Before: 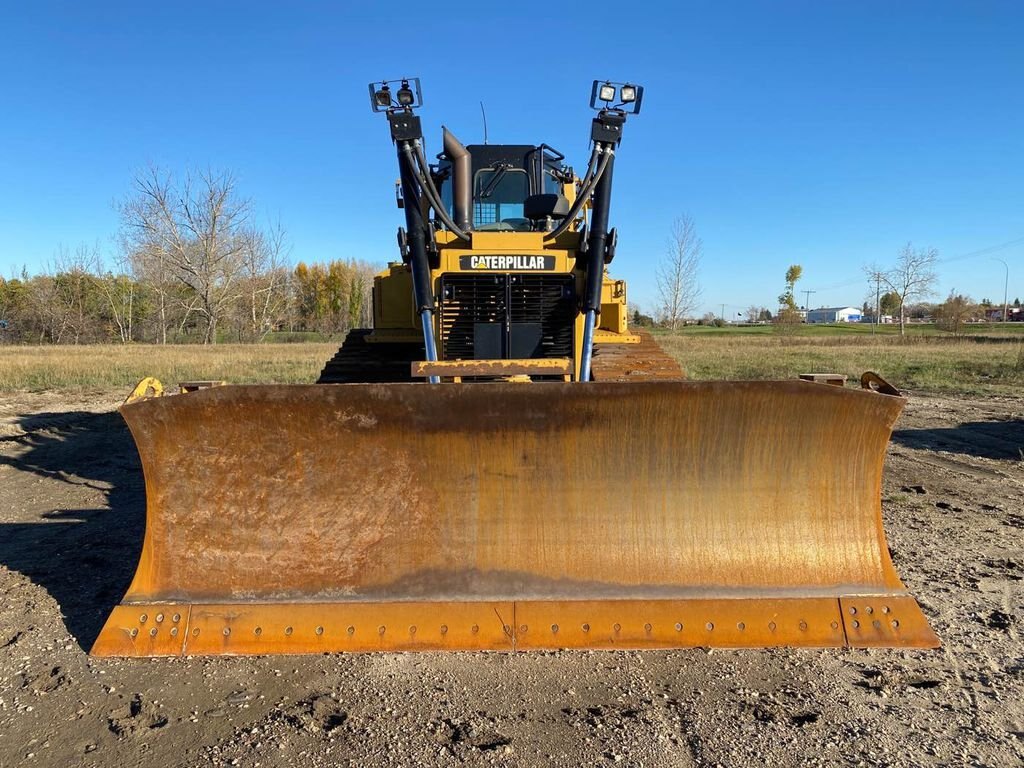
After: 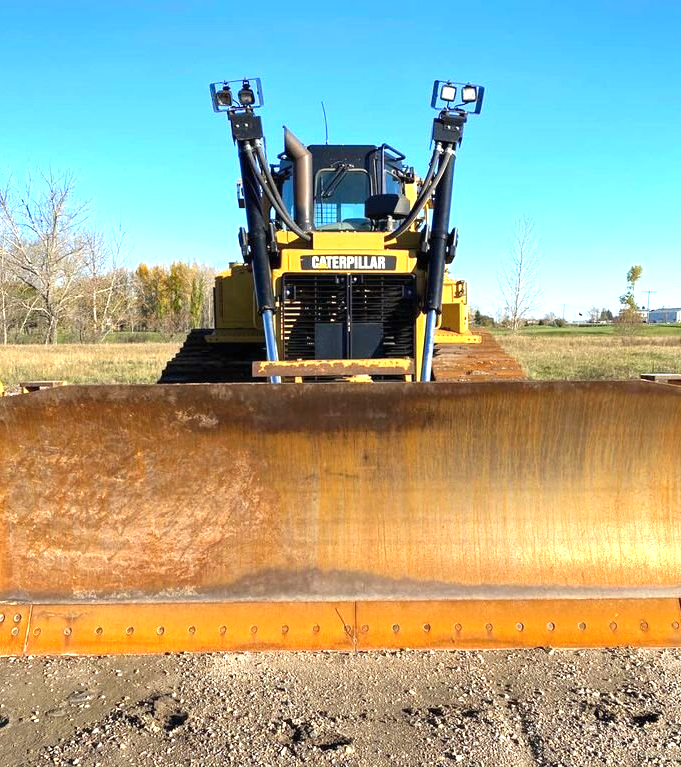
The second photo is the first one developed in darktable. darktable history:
exposure: black level correction 0, exposure 0.953 EV, compensate highlight preservation false
color zones: curves: ch0 [(0.068, 0.464) (0.25, 0.5) (0.48, 0.508) (0.75, 0.536) (0.886, 0.476) (0.967, 0.456)]; ch1 [(0.066, 0.456) (0.25, 0.5) (0.616, 0.508) (0.746, 0.56) (0.934, 0.444)]
crop and rotate: left 15.619%, right 17.789%
